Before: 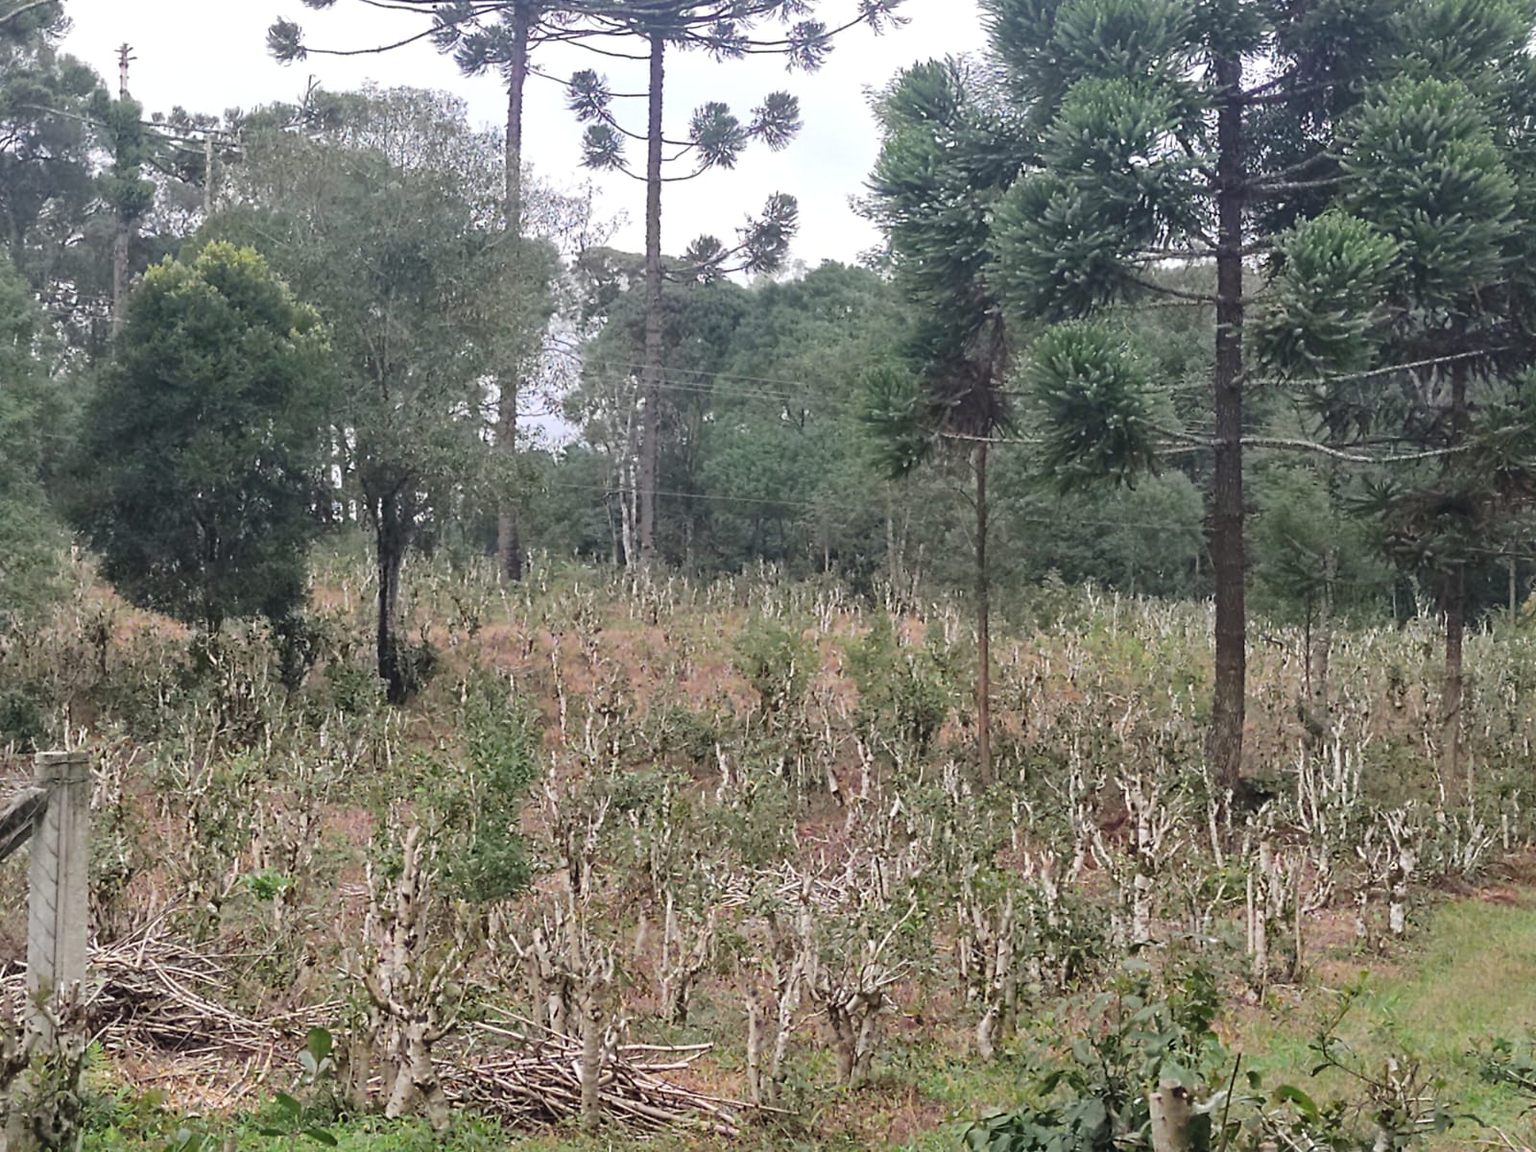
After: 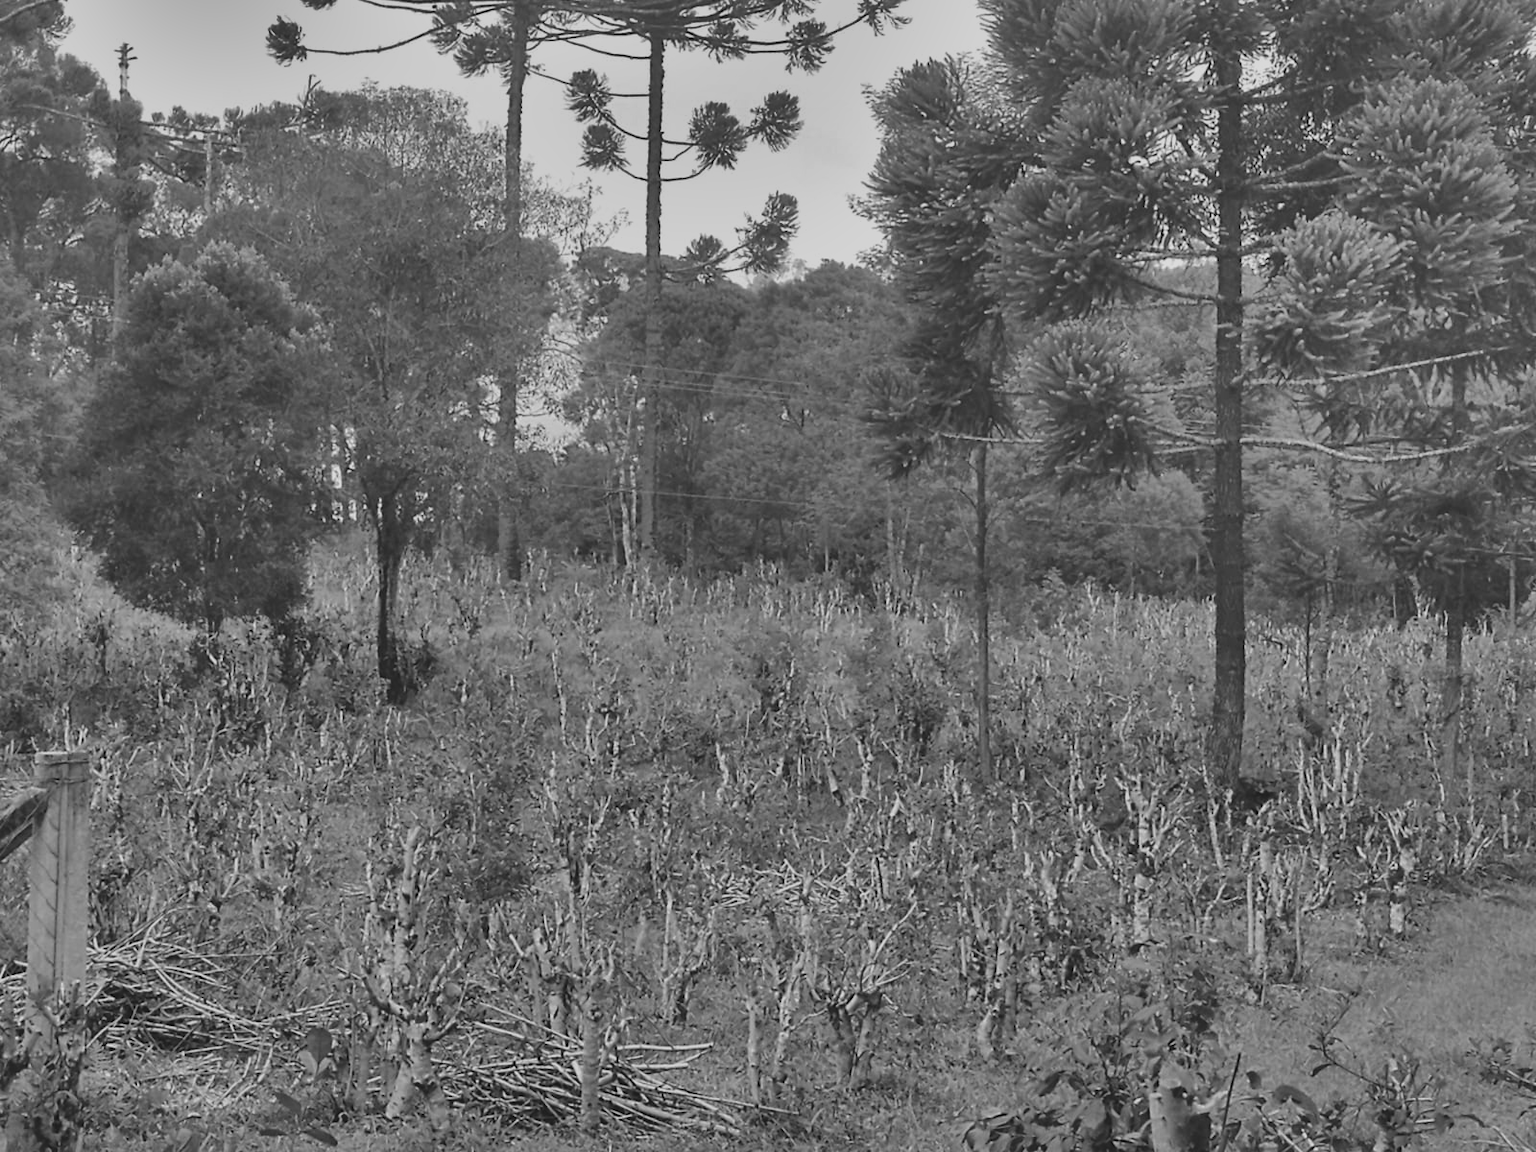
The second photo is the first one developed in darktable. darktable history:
shadows and highlights: radius 123.98, shadows 100, white point adjustment -3, highlights -100, highlights color adjustment 89.84%, soften with gaussian
exposure: black level correction -0.015, exposure -0.5 EV, compensate highlight preservation false
monochrome: on, module defaults
white balance: red 1, blue 1
